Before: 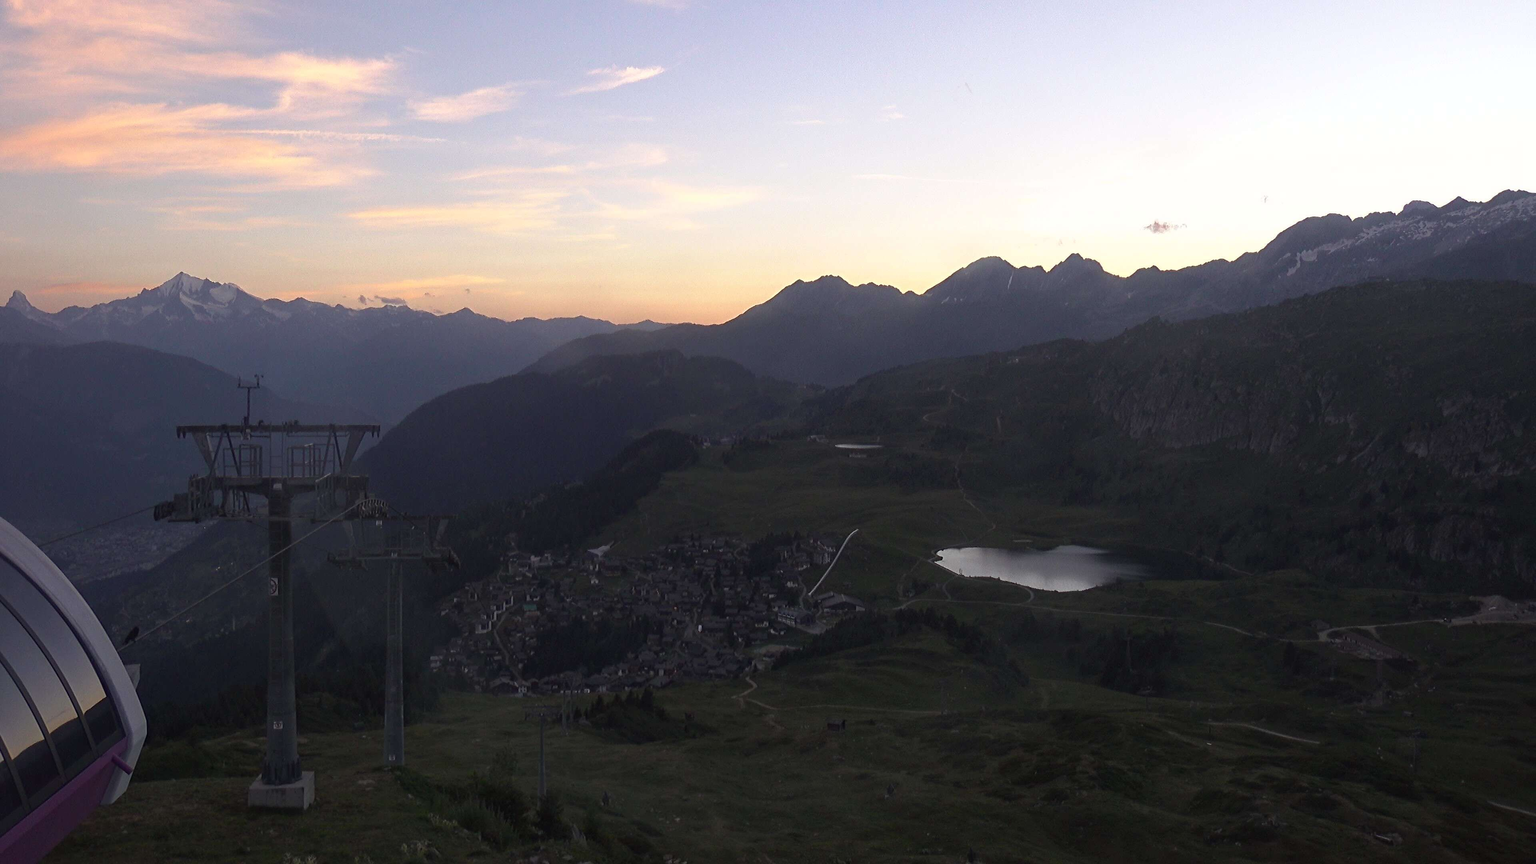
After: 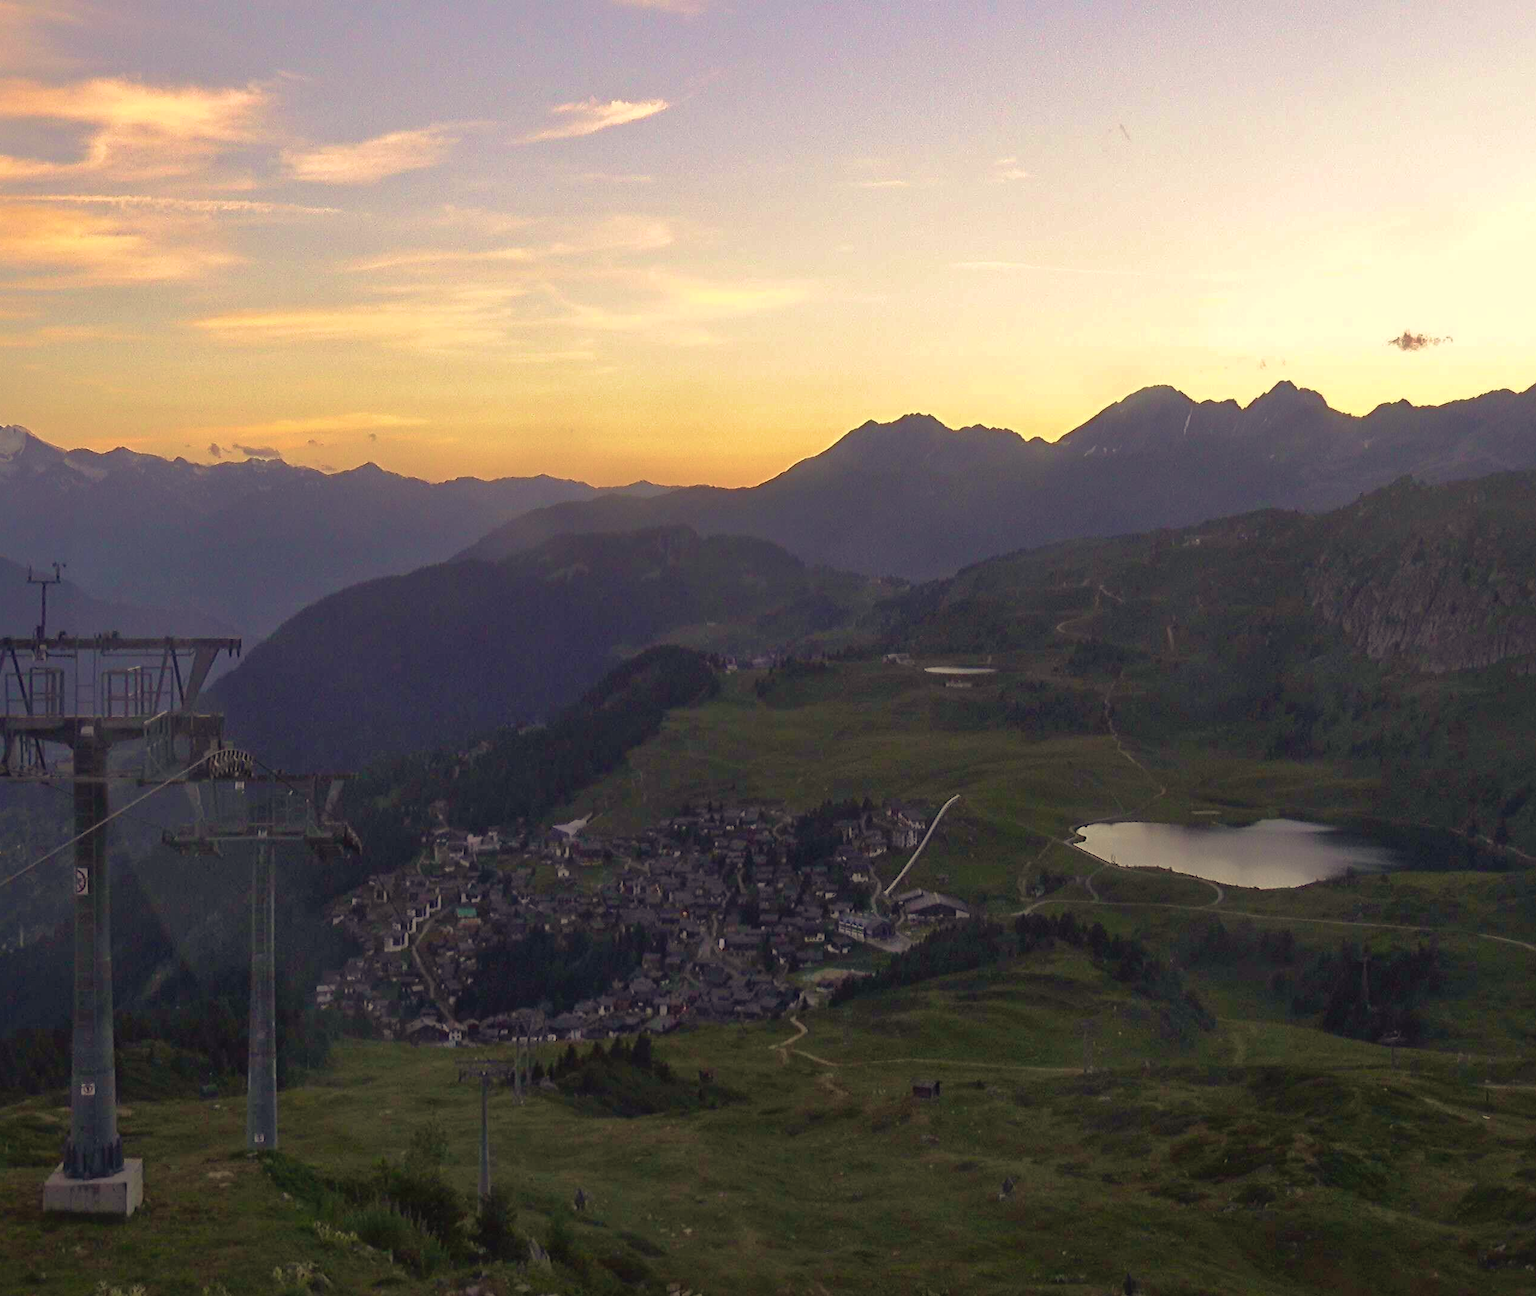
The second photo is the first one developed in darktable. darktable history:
velvia: strength 40.52%
color correction: highlights a* 1.28, highlights b* 17.61
shadows and highlights: on, module defaults
crop and rotate: left 14.299%, right 19.111%
